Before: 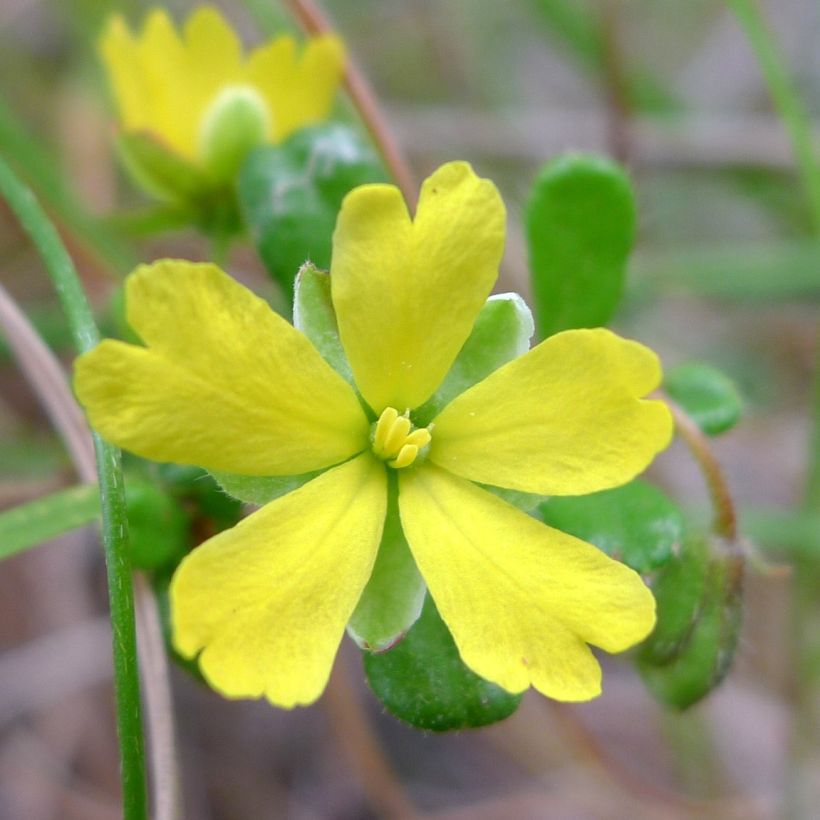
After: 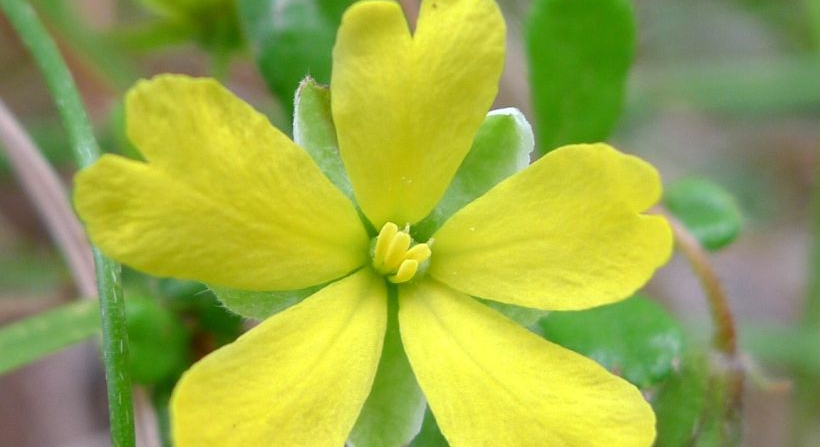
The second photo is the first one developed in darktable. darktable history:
crop and rotate: top 22.584%, bottom 22.87%
